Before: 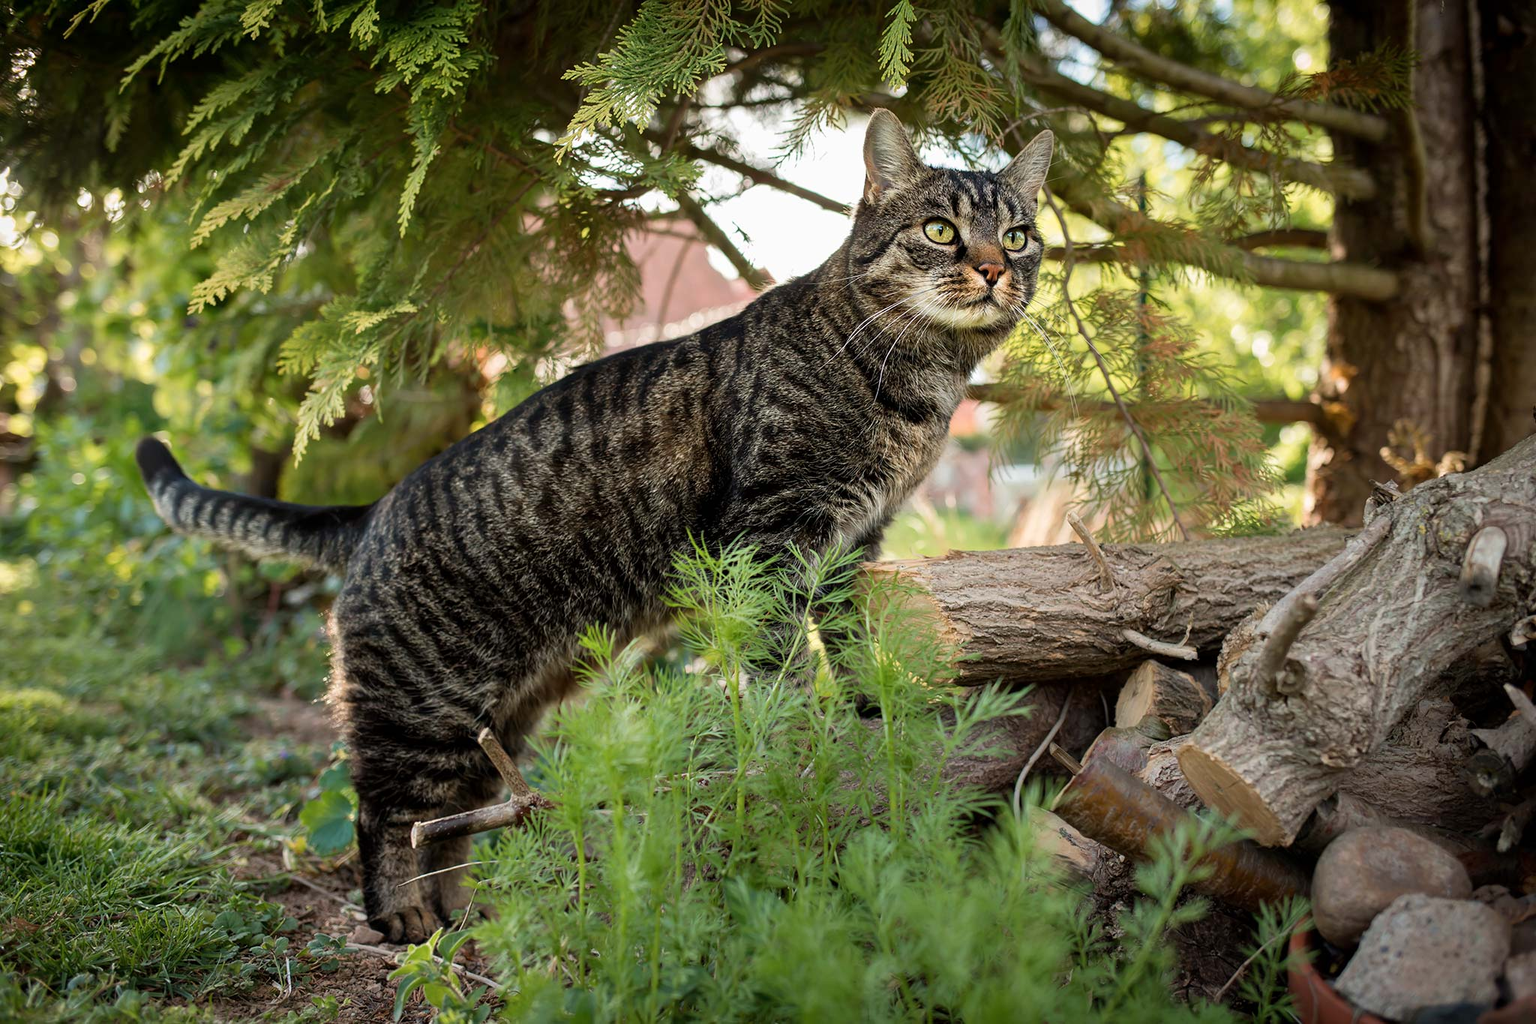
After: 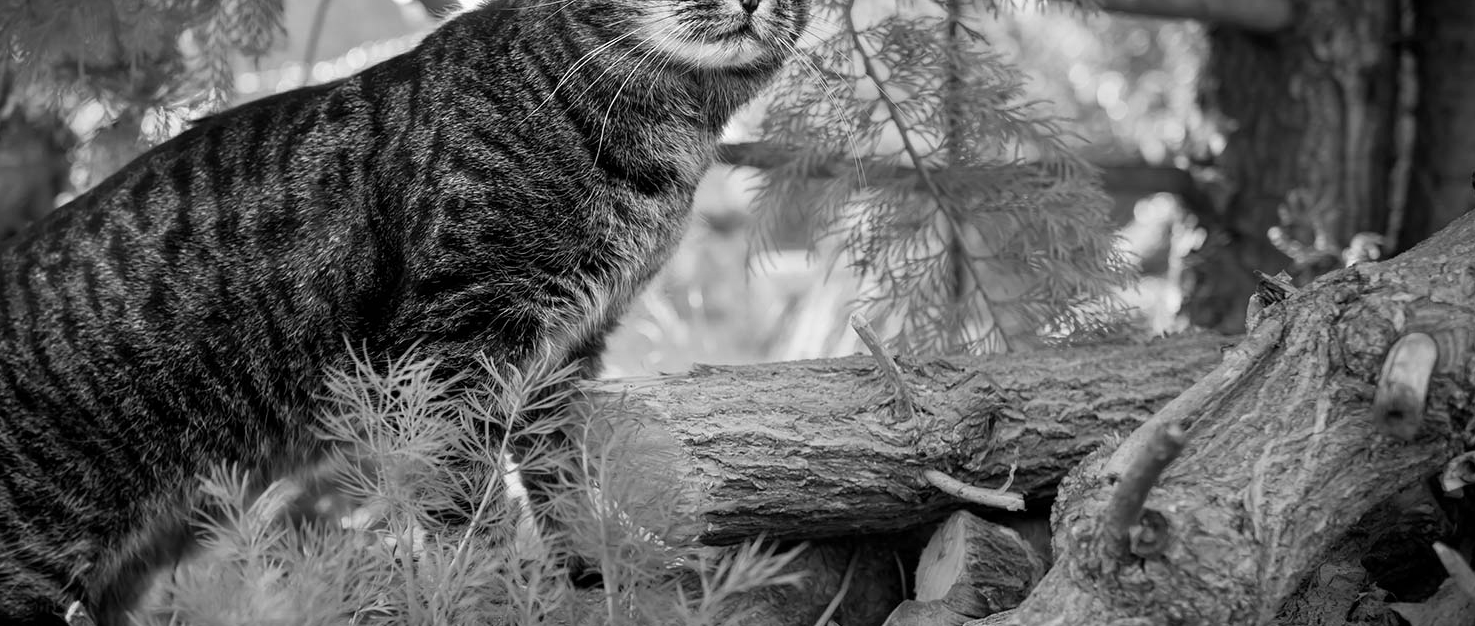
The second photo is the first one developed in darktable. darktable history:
bloom: size 9%, threshold 100%, strength 7%
color correction: highlights a* -0.137, highlights b* 0.137
crop and rotate: left 27.938%, top 27.046%, bottom 27.046%
monochrome: size 1
shadows and highlights: shadows -23.08, highlights 46.15, soften with gaussian
color balance rgb: linear chroma grading › global chroma 15%, perceptual saturation grading › global saturation 30%
